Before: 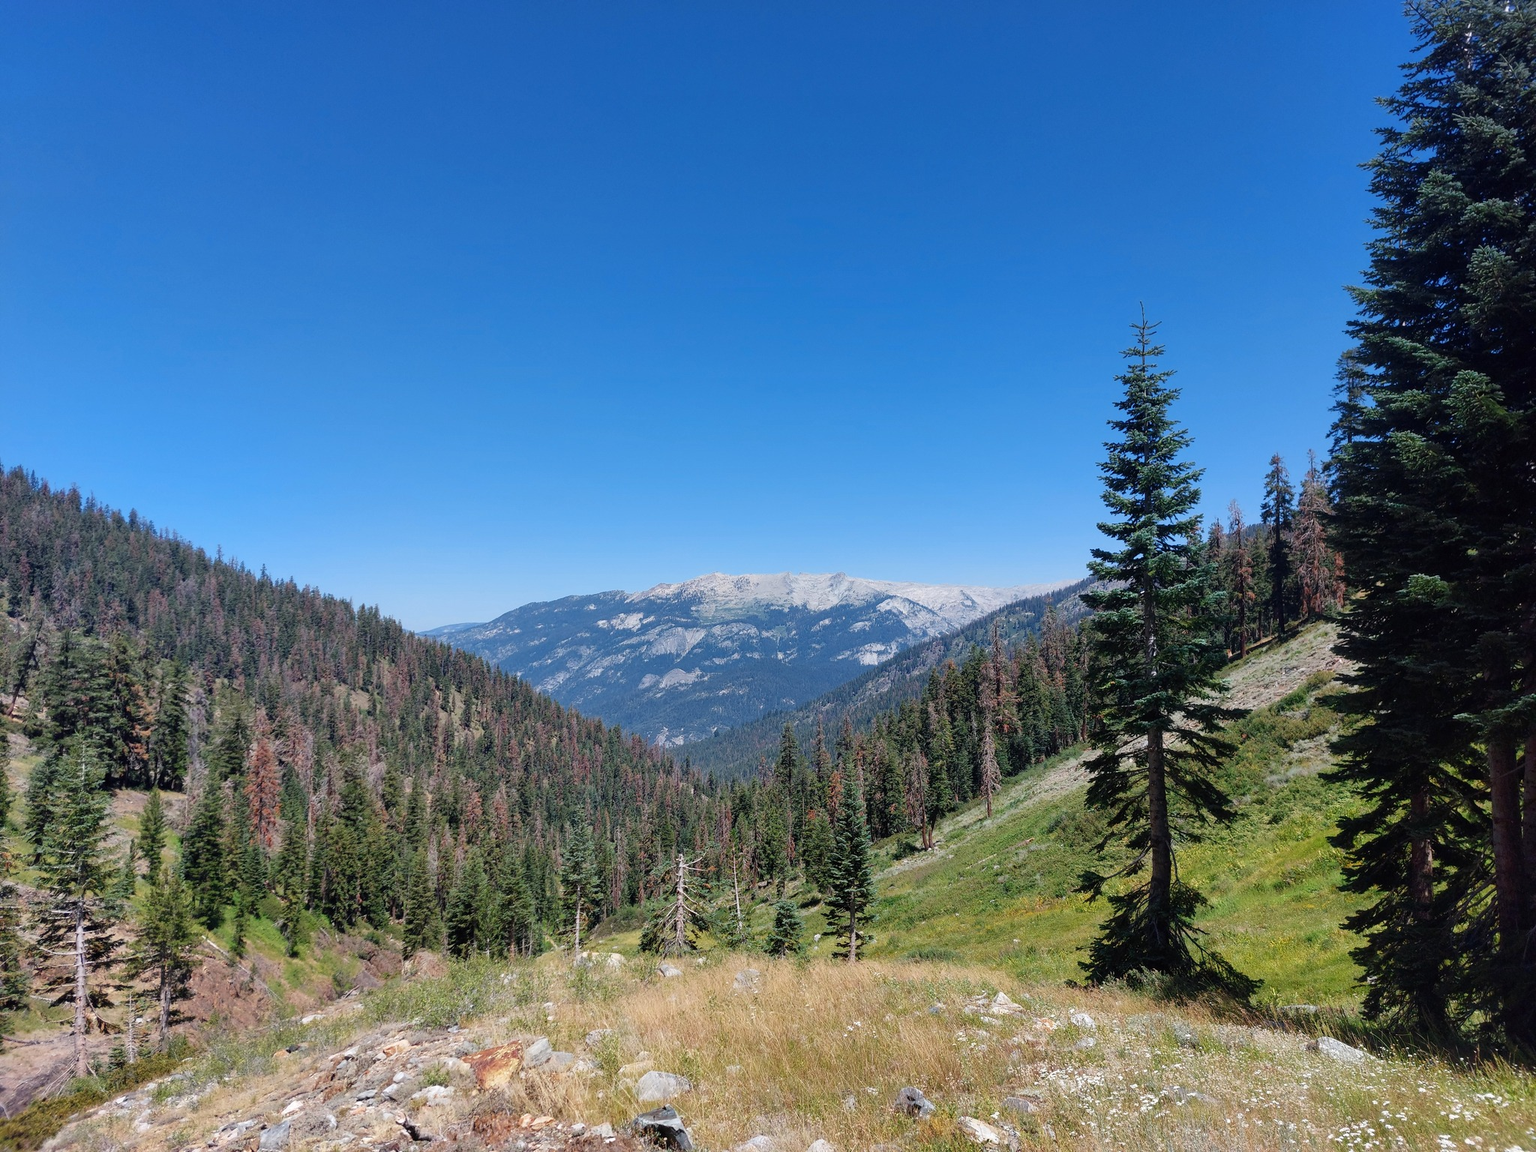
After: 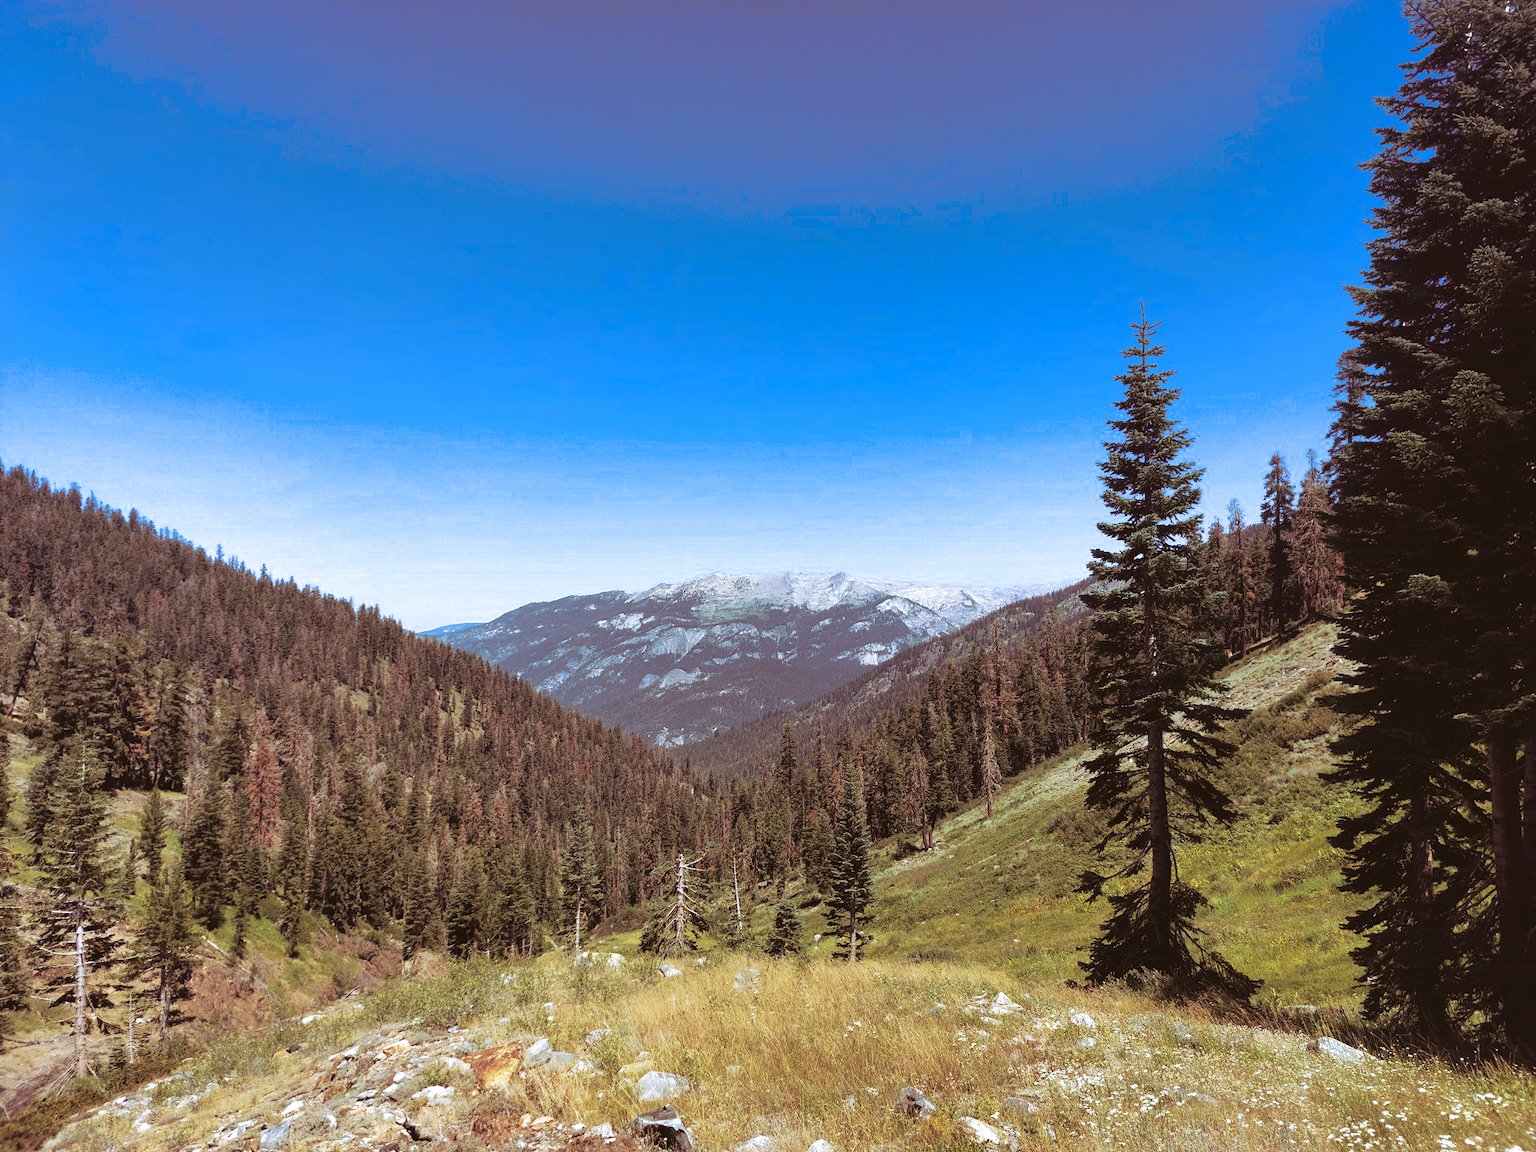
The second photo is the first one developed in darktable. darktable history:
exposure: exposure 0.559 EV, compensate highlight preservation false
split-toning: on, module defaults
rgb curve: curves: ch0 [(0.123, 0.061) (0.995, 0.887)]; ch1 [(0.06, 0.116) (1, 0.906)]; ch2 [(0, 0) (0.824, 0.69) (1, 1)], mode RGB, independent channels, compensate middle gray true
